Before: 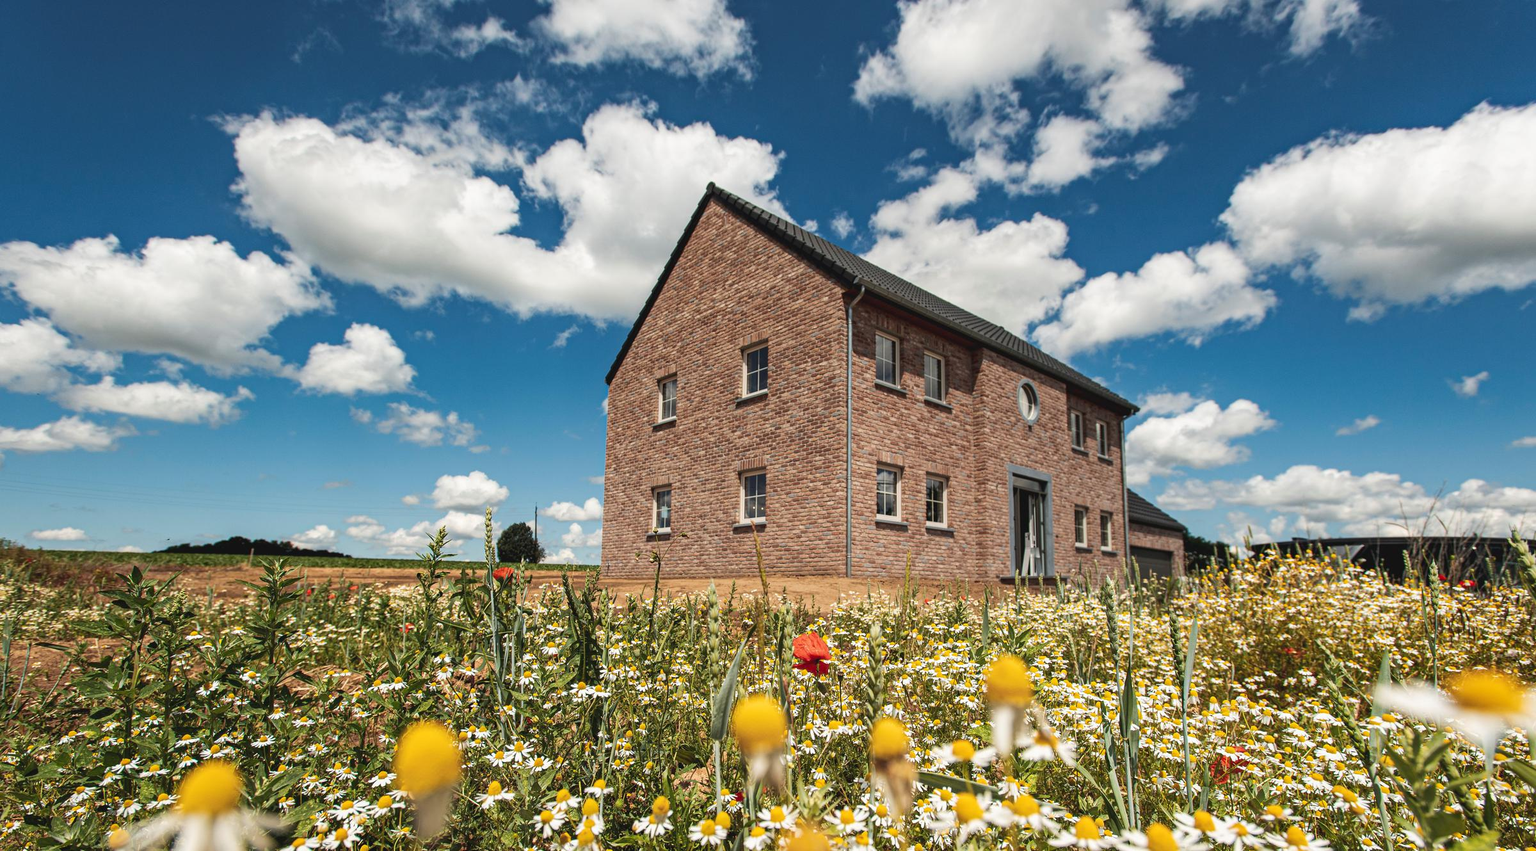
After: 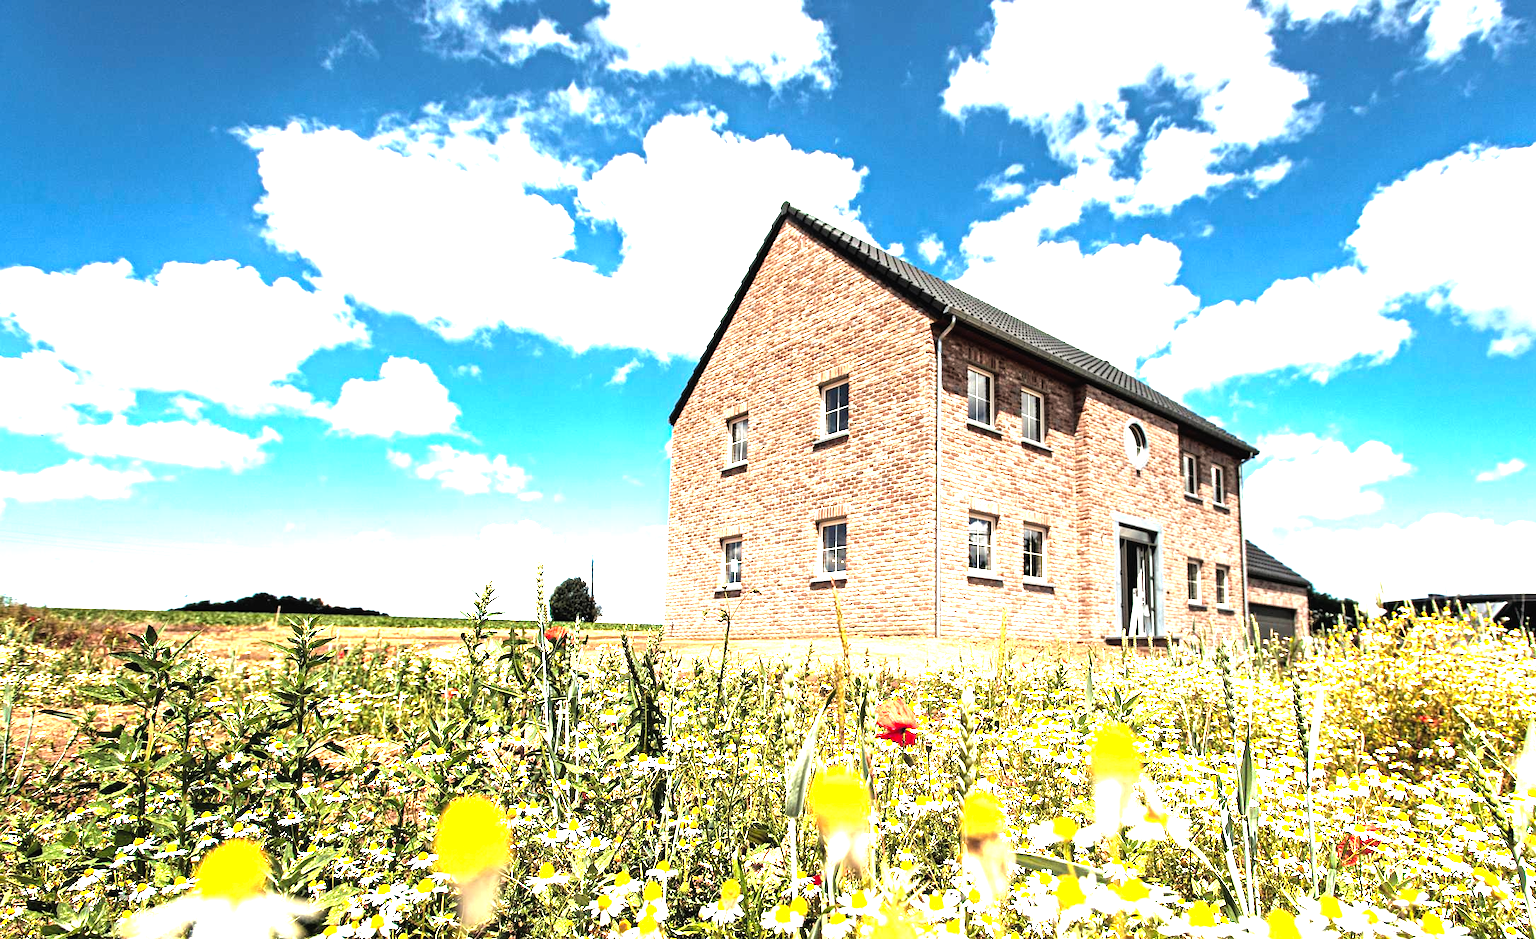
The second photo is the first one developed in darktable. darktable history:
crop: right 9.484%, bottom 0.025%
tone equalizer: -8 EV -1.09 EV, -7 EV -1 EV, -6 EV -0.882 EV, -5 EV -0.606 EV, -3 EV 0.58 EV, -2 EV 0.84 EV, -1 EV 0.986 EV, +0 EV 1.08 EV
levels: levels [0.012, 0.367, 0.697]
